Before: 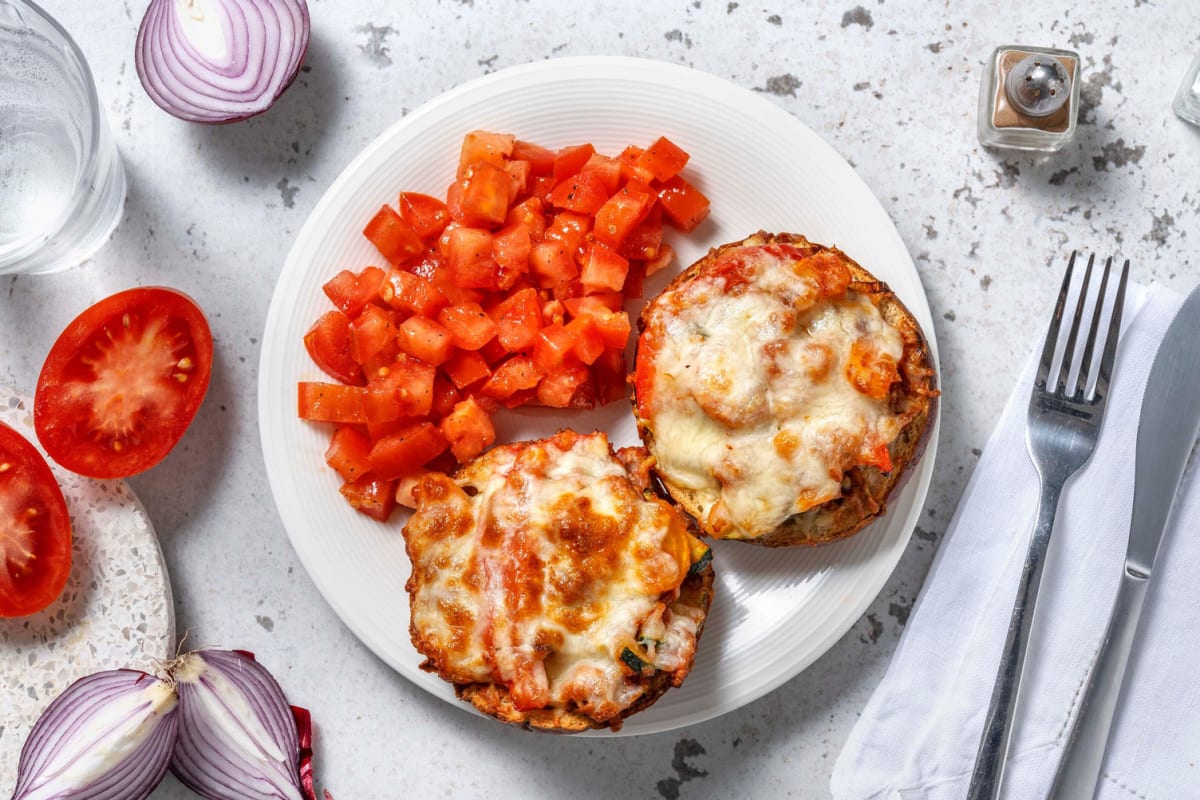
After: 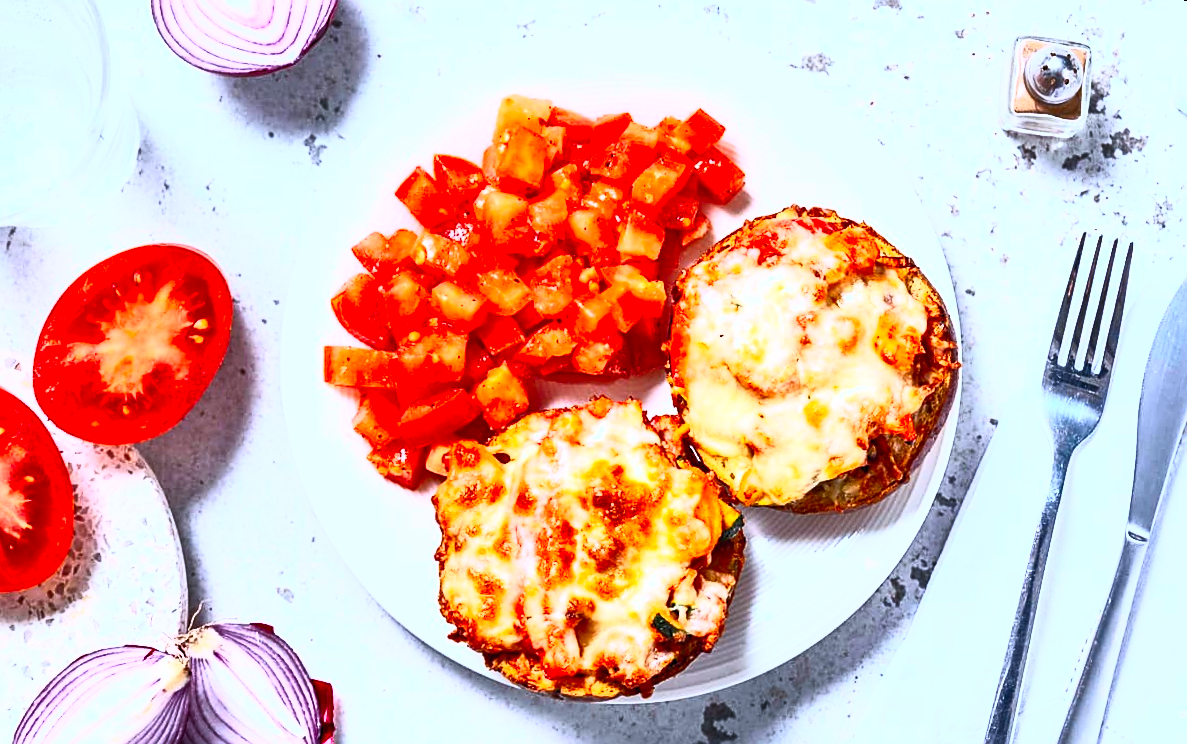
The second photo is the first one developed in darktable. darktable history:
contrast brightness saturation: contrast 0.83, brightness 0.59, saturation 0.59
color calibration: illuminant as shot in camera, x 0.37, y 0.382, temperature 4313.32 K
sharpen: amount 0.575
color balance: output saturation 110%
rotate and perspective: rotation 0.679°, lens shift (horizontal) 0.136, crop left 0.009, crop right 0.991, crop top 0.078, crop bottom 0.95
